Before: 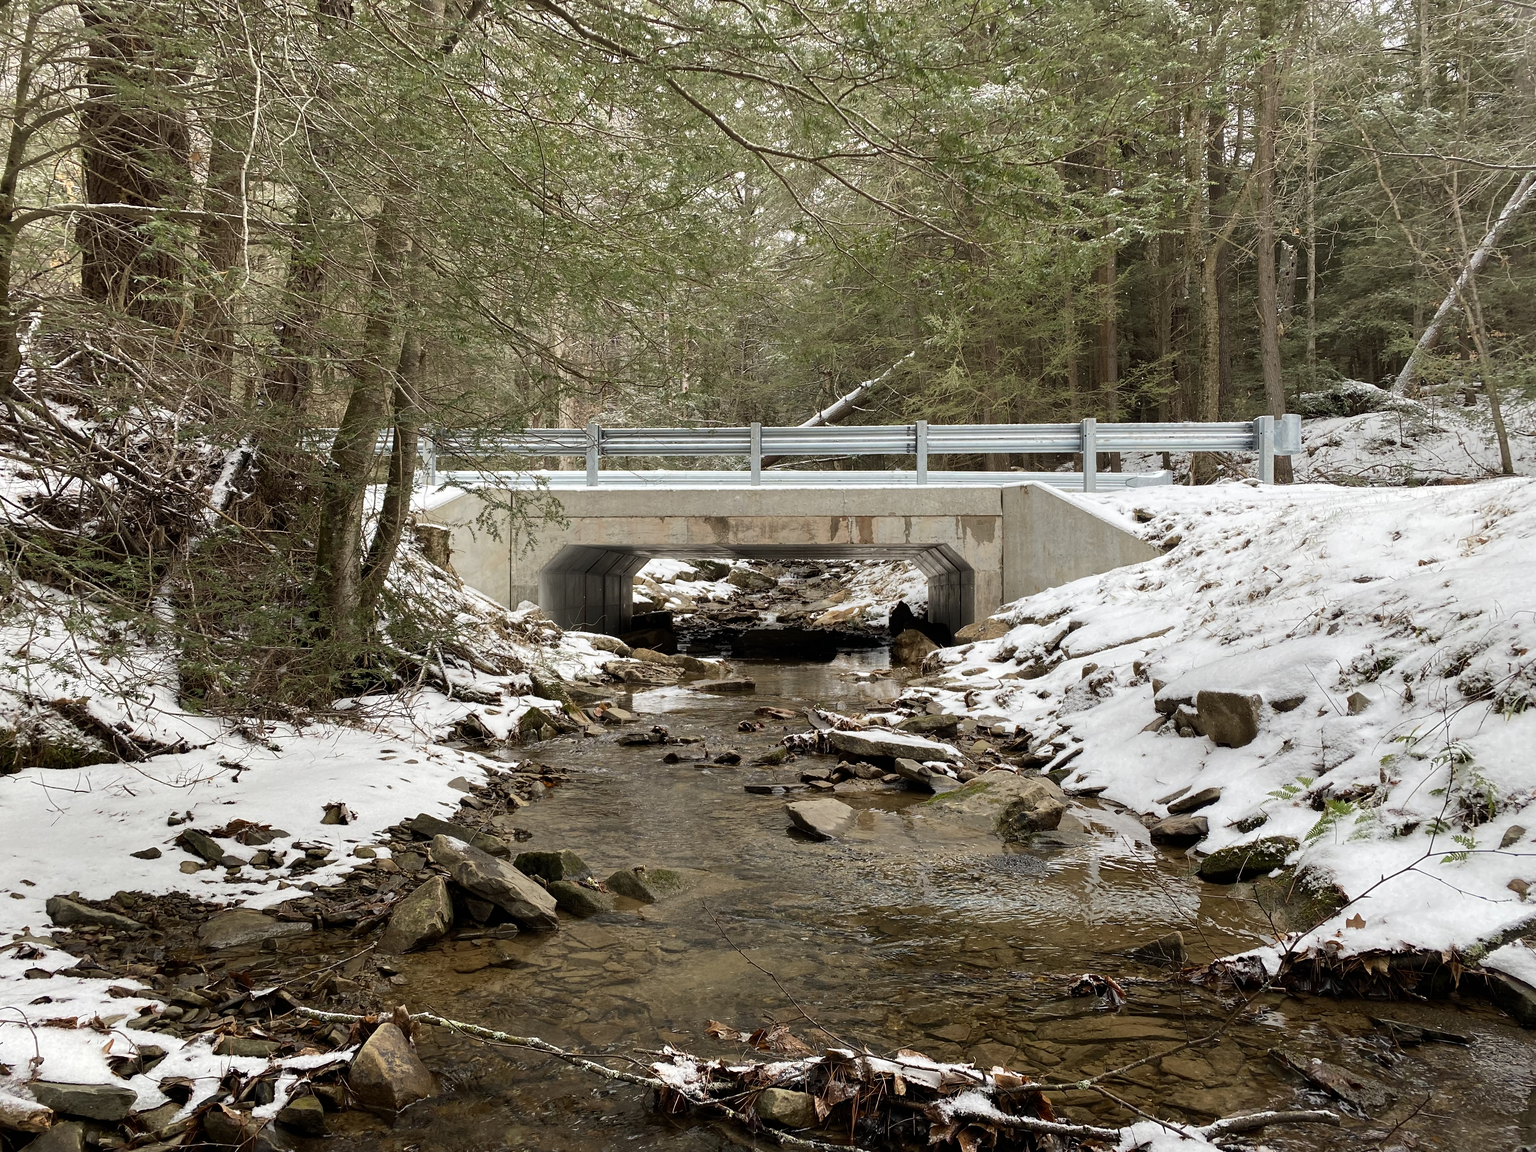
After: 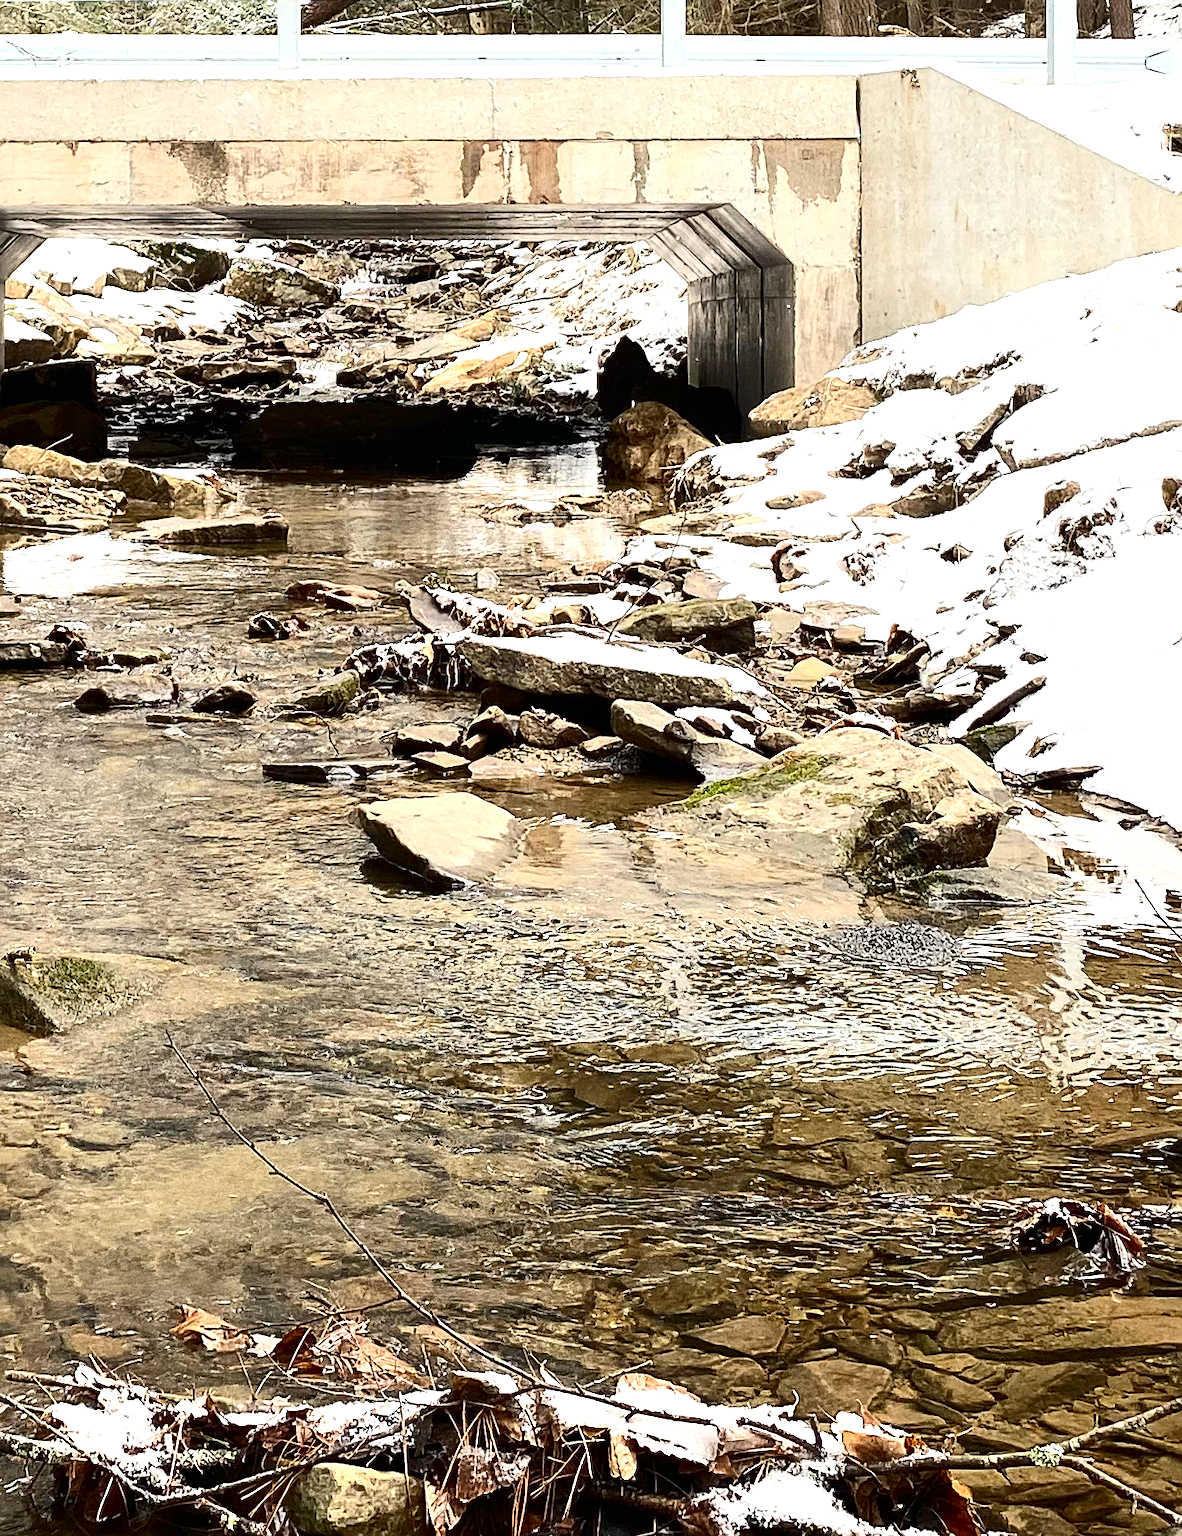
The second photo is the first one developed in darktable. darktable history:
crop: left 41.088%, top 39.556%, right 25.617%, bottom 2.779%
contrast brightness saturation: contrast 0.285
exposure: black level correction 0, exposure 1.283 EV, compensate exposure bias true, compensate highlight preservation false
sharpen: on, module defaults
